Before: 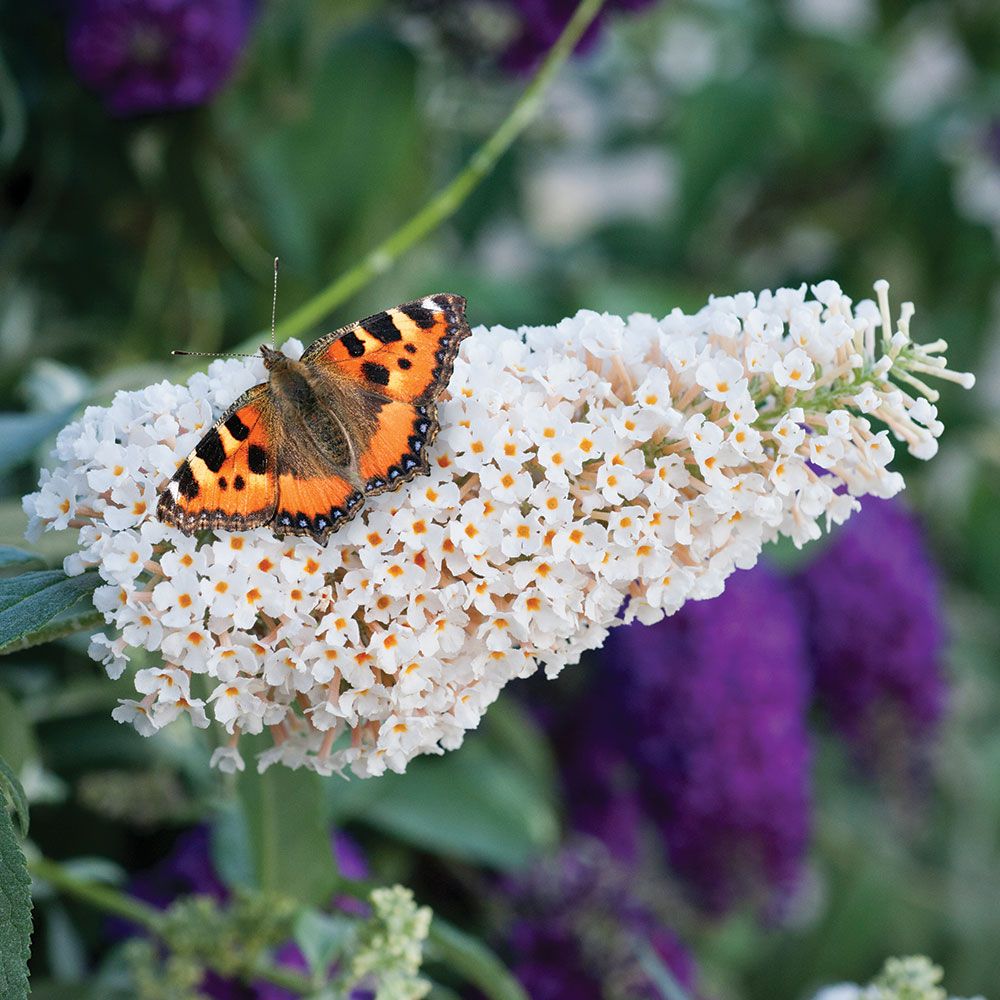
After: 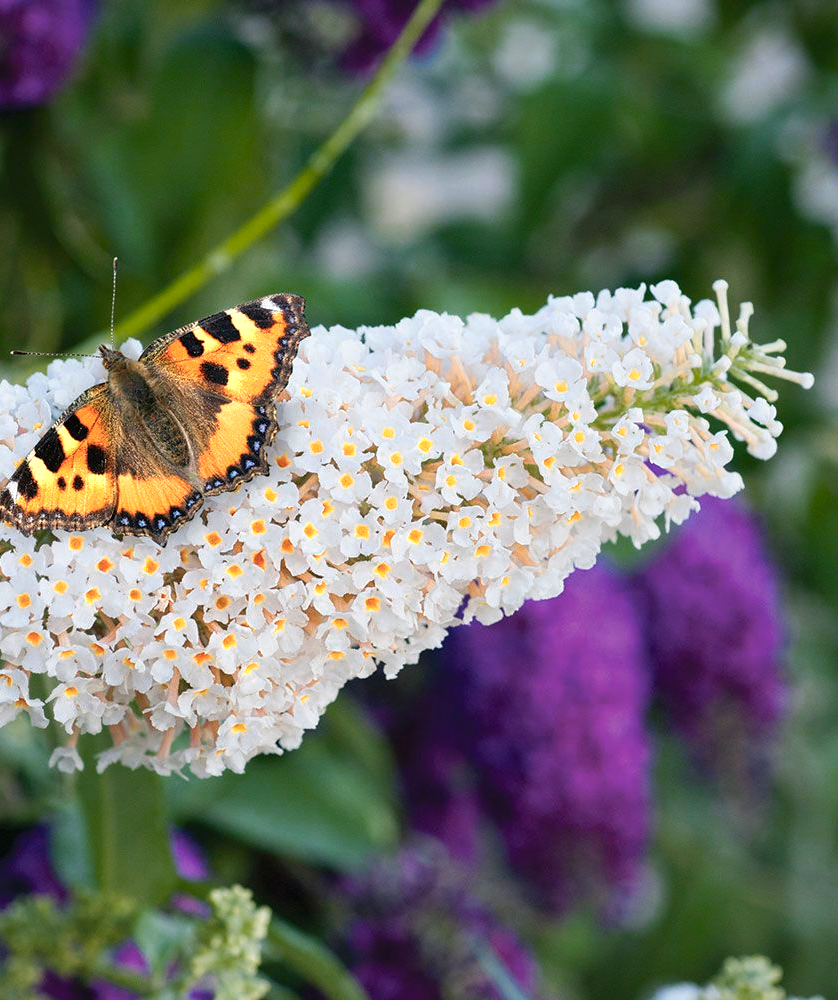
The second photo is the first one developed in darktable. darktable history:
crop: left 16.145%
color zones: curves: ch0 [(0.099, 0.624) (0.257, 0.596) (0.384, 0.376) (0.529, 0.492) (0.697, 0.564) (0.768, 0.532) (0.908, 0.644)]; ch1 [(0.112, 0.564) (0.254, 0.612) (0.432, 0.676) (0.592, 0.456) (0.743, 0.684) (0.888, 0.536)]; ch2 [(0.25, 0.5) (0.469, 0.36) (0.75, 0.5)]
